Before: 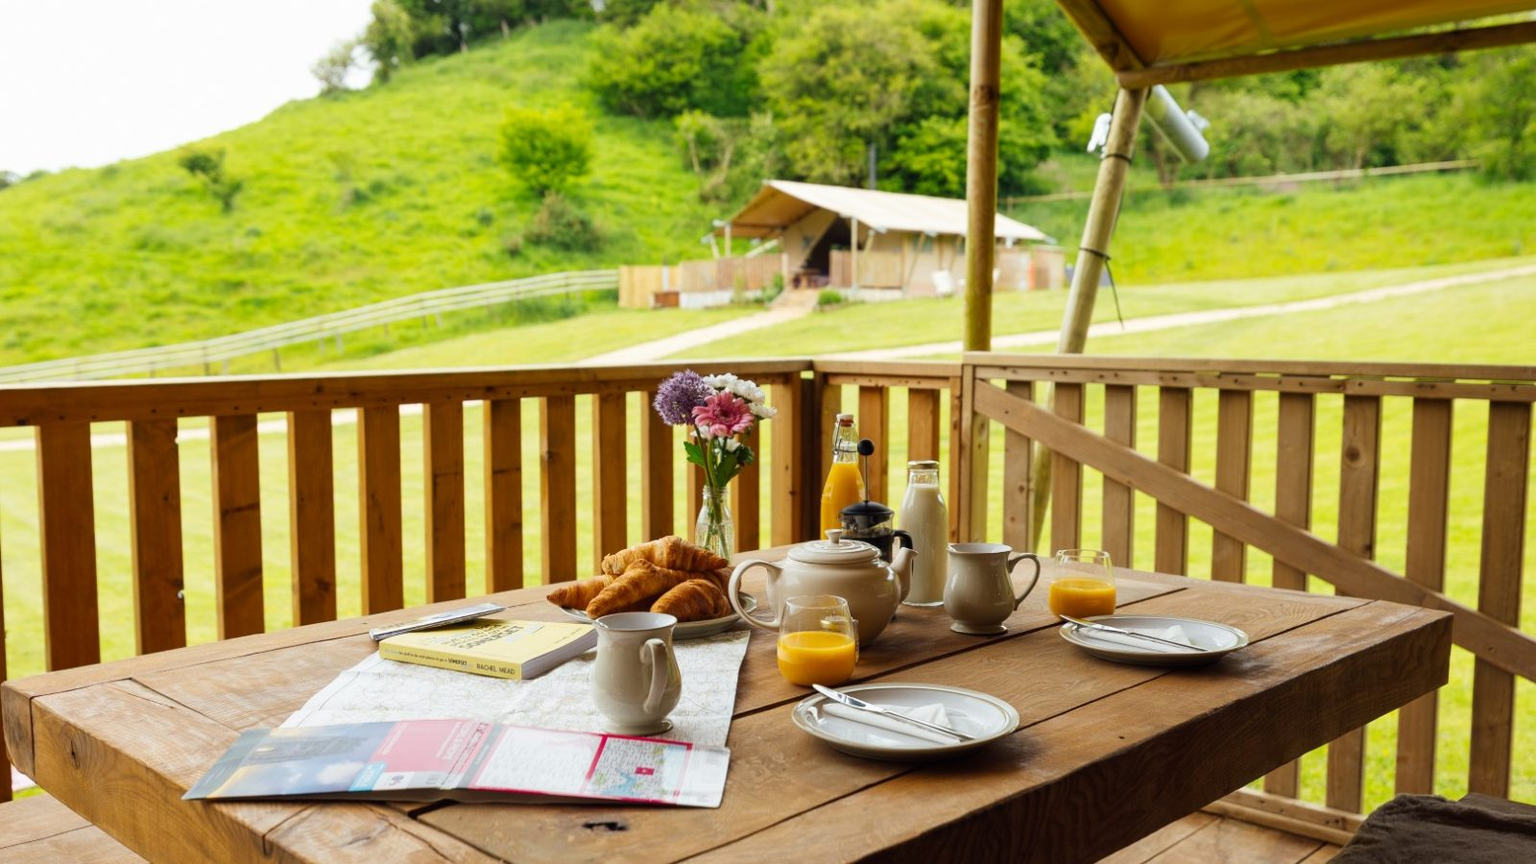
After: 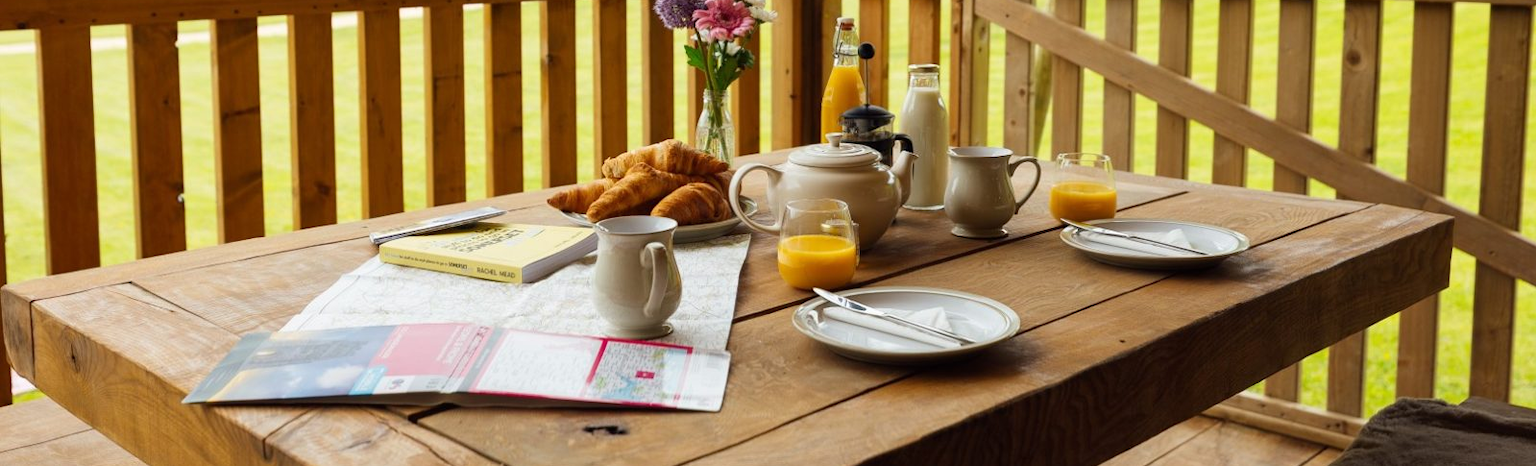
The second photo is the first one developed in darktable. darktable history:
crop and rotate: top 45.998%, right 0.017%
